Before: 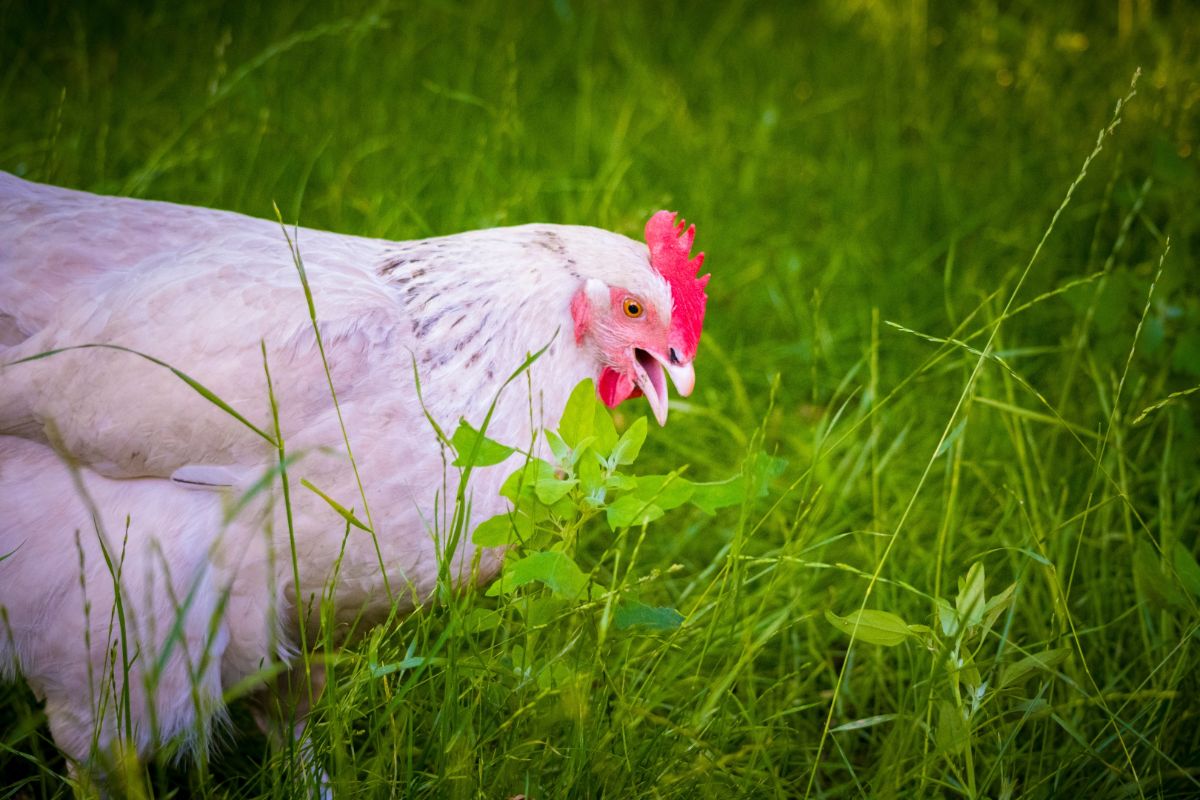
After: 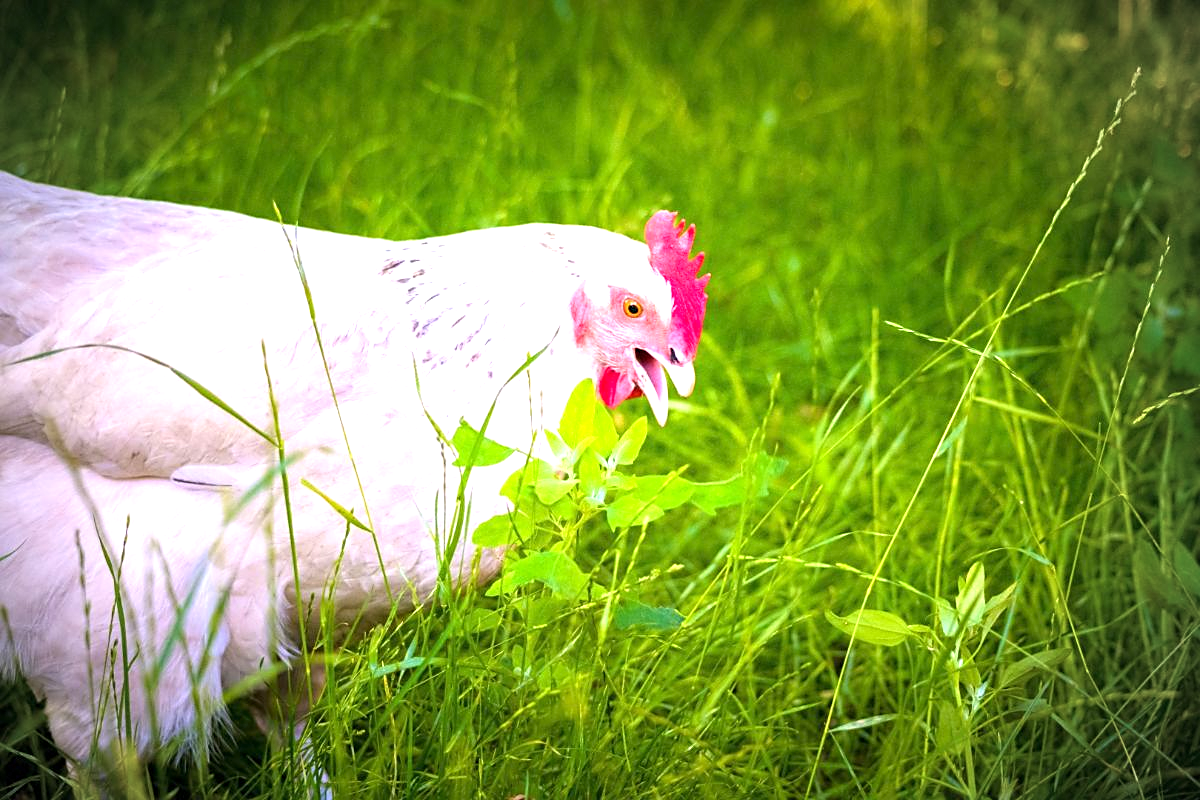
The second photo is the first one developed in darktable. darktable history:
exposure: black level correction 0, exposure 0.936 EV, compensate exposure bias true, compensate highlight preservation false
vignetting: brightness -0.264, unbound false
sharpen: radius 1.91, amount 0.413, threshold 1.269
levels: levels [0, 0.476, 0.951]
